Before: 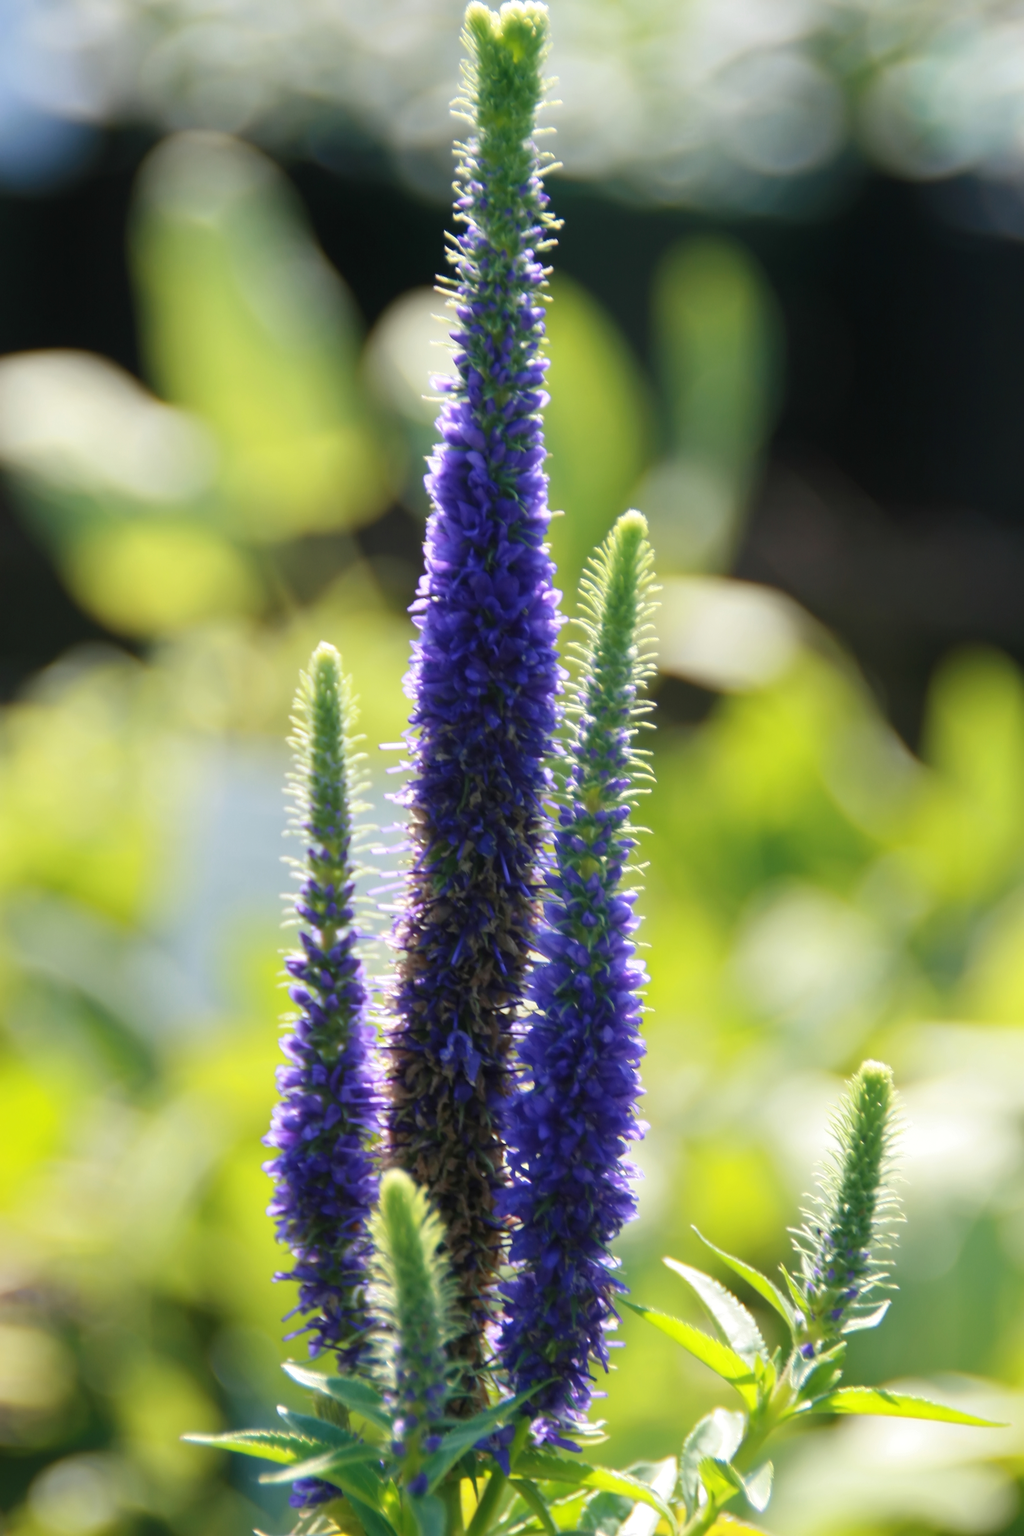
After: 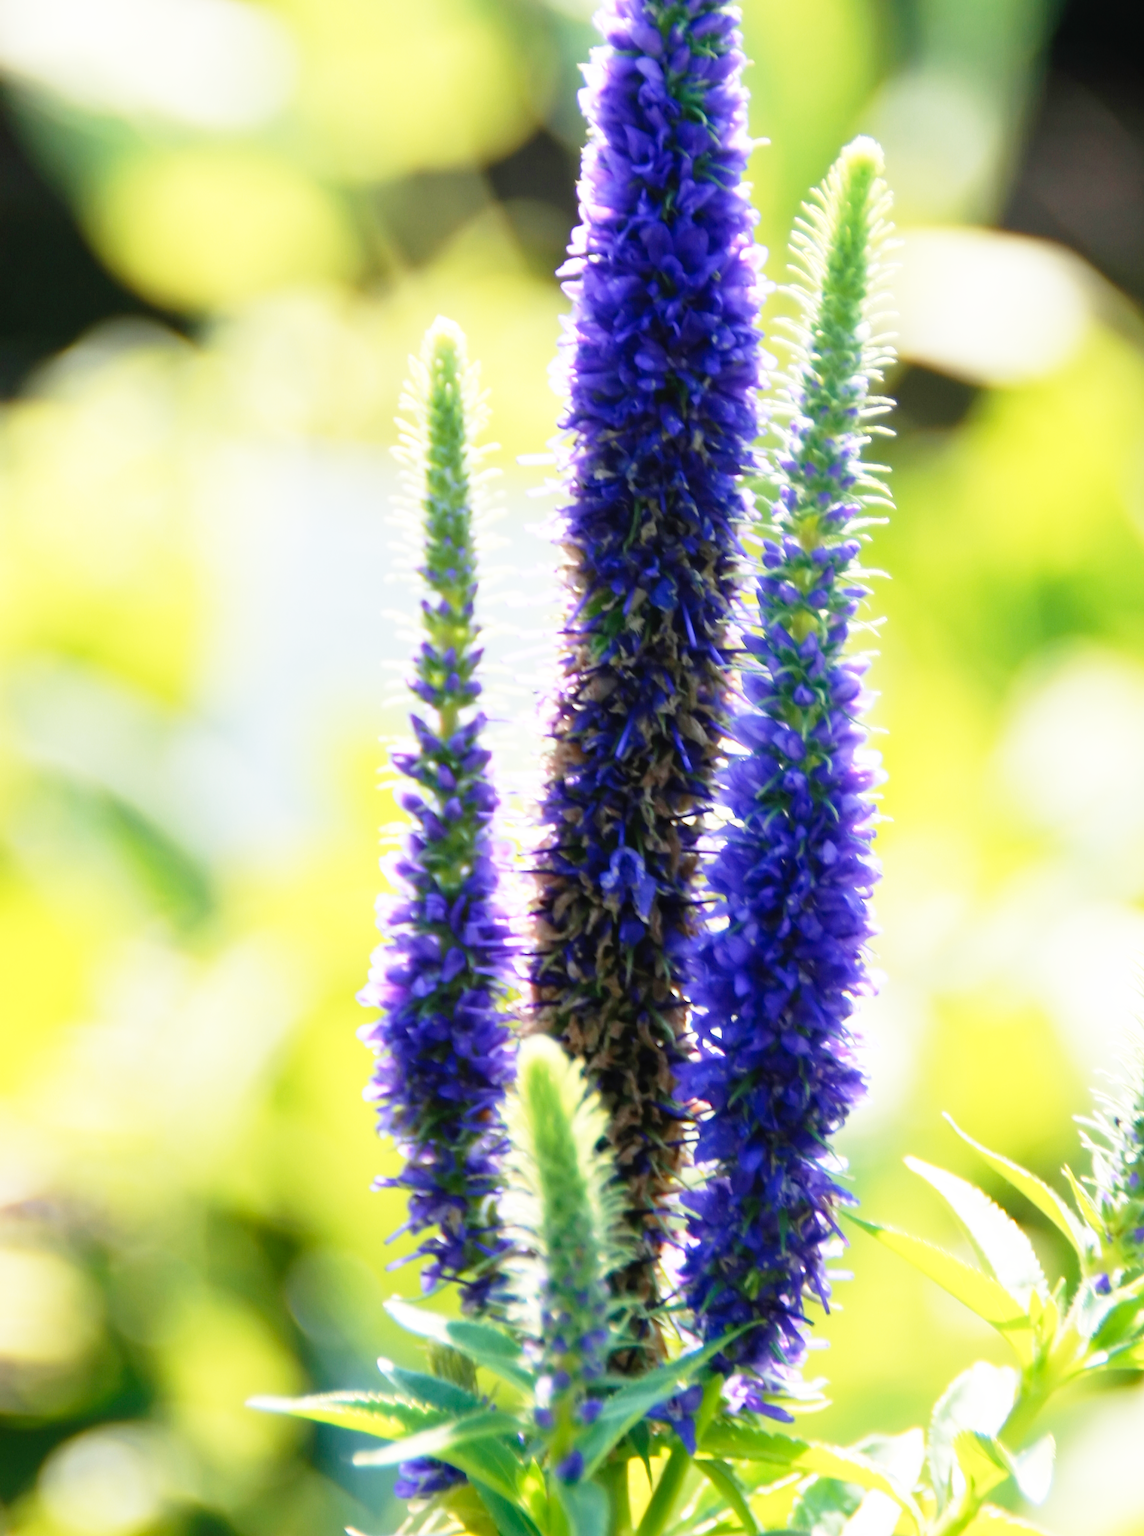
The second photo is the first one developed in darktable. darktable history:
base curve: curves: ch0 [(0, 0) (0.012, 0.01) (0.073, 0.168) (0.31, 0.711) (0.645, 0.957) (1, 1)], preserve colors none
crop: top 26.675%, right 18.026%
